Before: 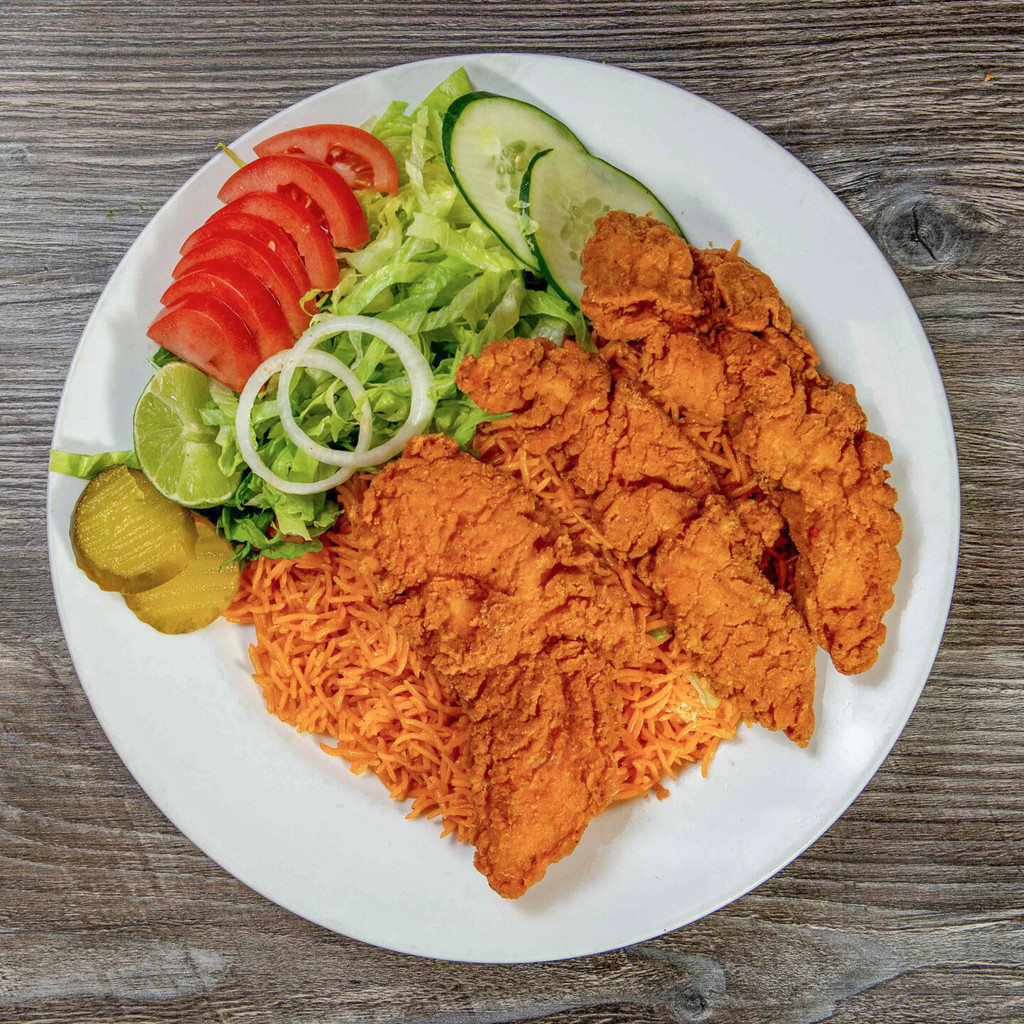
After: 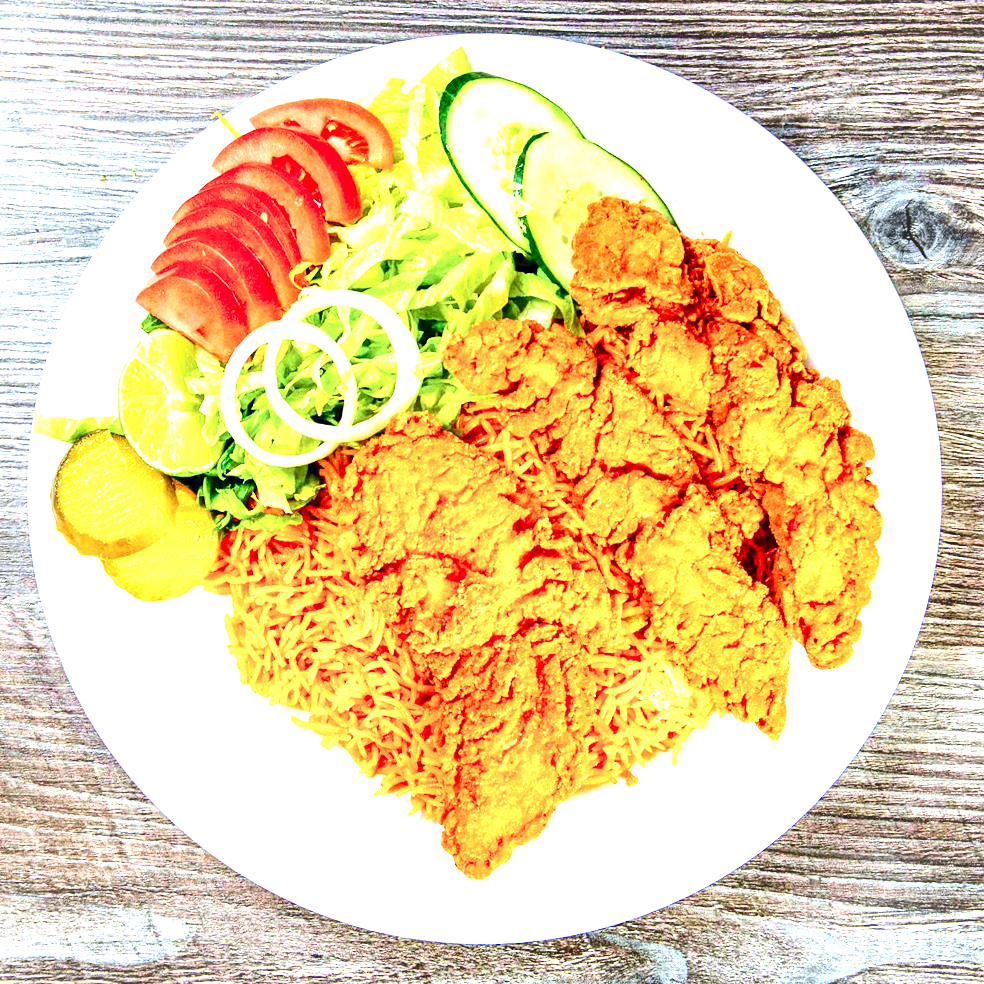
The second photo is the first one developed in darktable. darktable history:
color correction: highlights a* -4.12, highlights b* -10.75
crop and rotate: angle -2.36°
exposure: exposure 2.042 EV, compensate highlight preservation false
vignetting: brightness 0.036, saturation -0.001
contrast brightness saturation: contrast 0.215, brightness -0.184, saturation 0.244
color zones: curves: ch0 [(0.25, 0.5) (0.463, 0.627) (0.484, 0.637) (0.75, 0.5)]
velvia: on, module defaults
